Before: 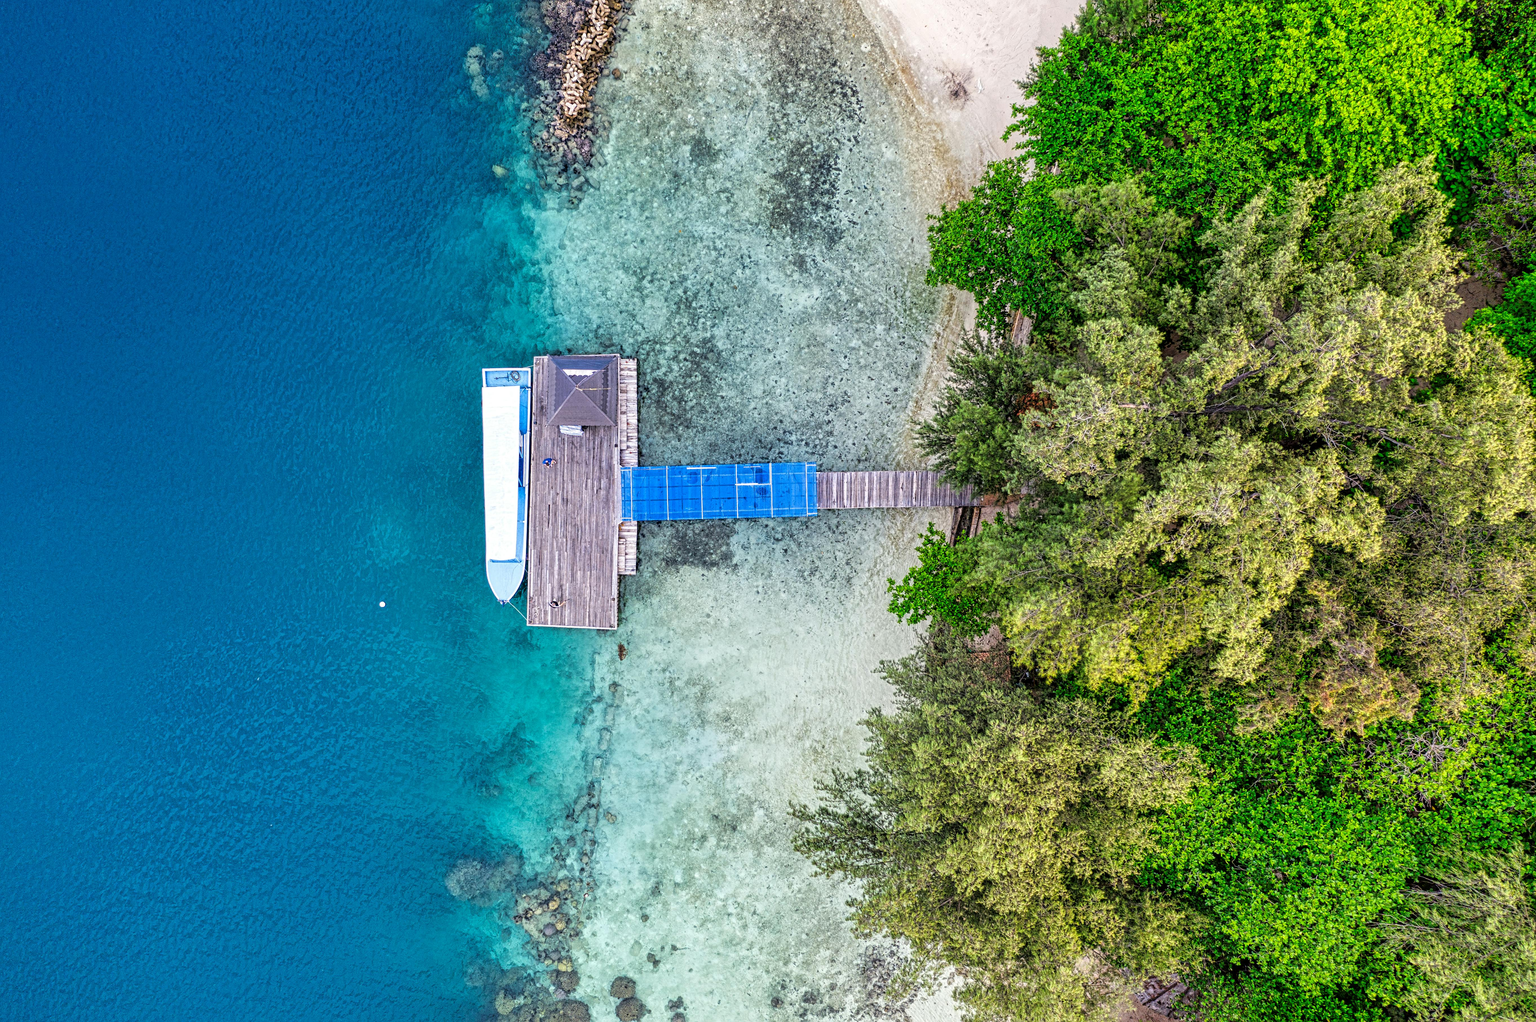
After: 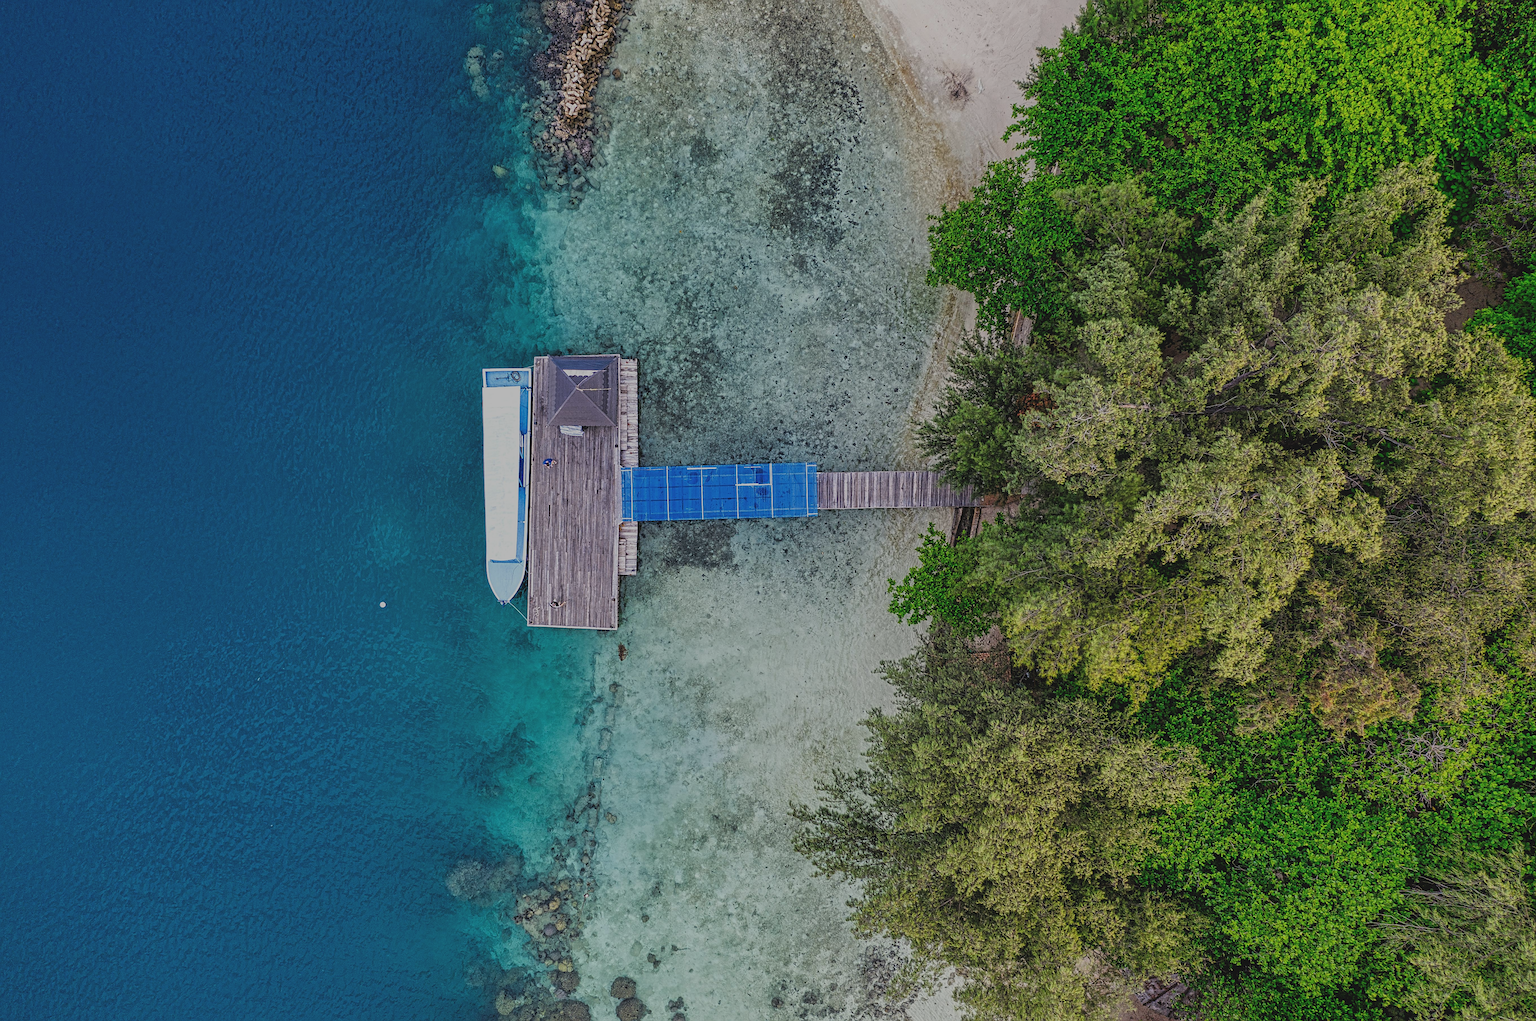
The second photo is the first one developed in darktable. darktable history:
exposure: black level correction -0.016, exposure -1.091 EV, compensate exposure bias true, compensate highlight preservation false
sharpen: on, module defaults
